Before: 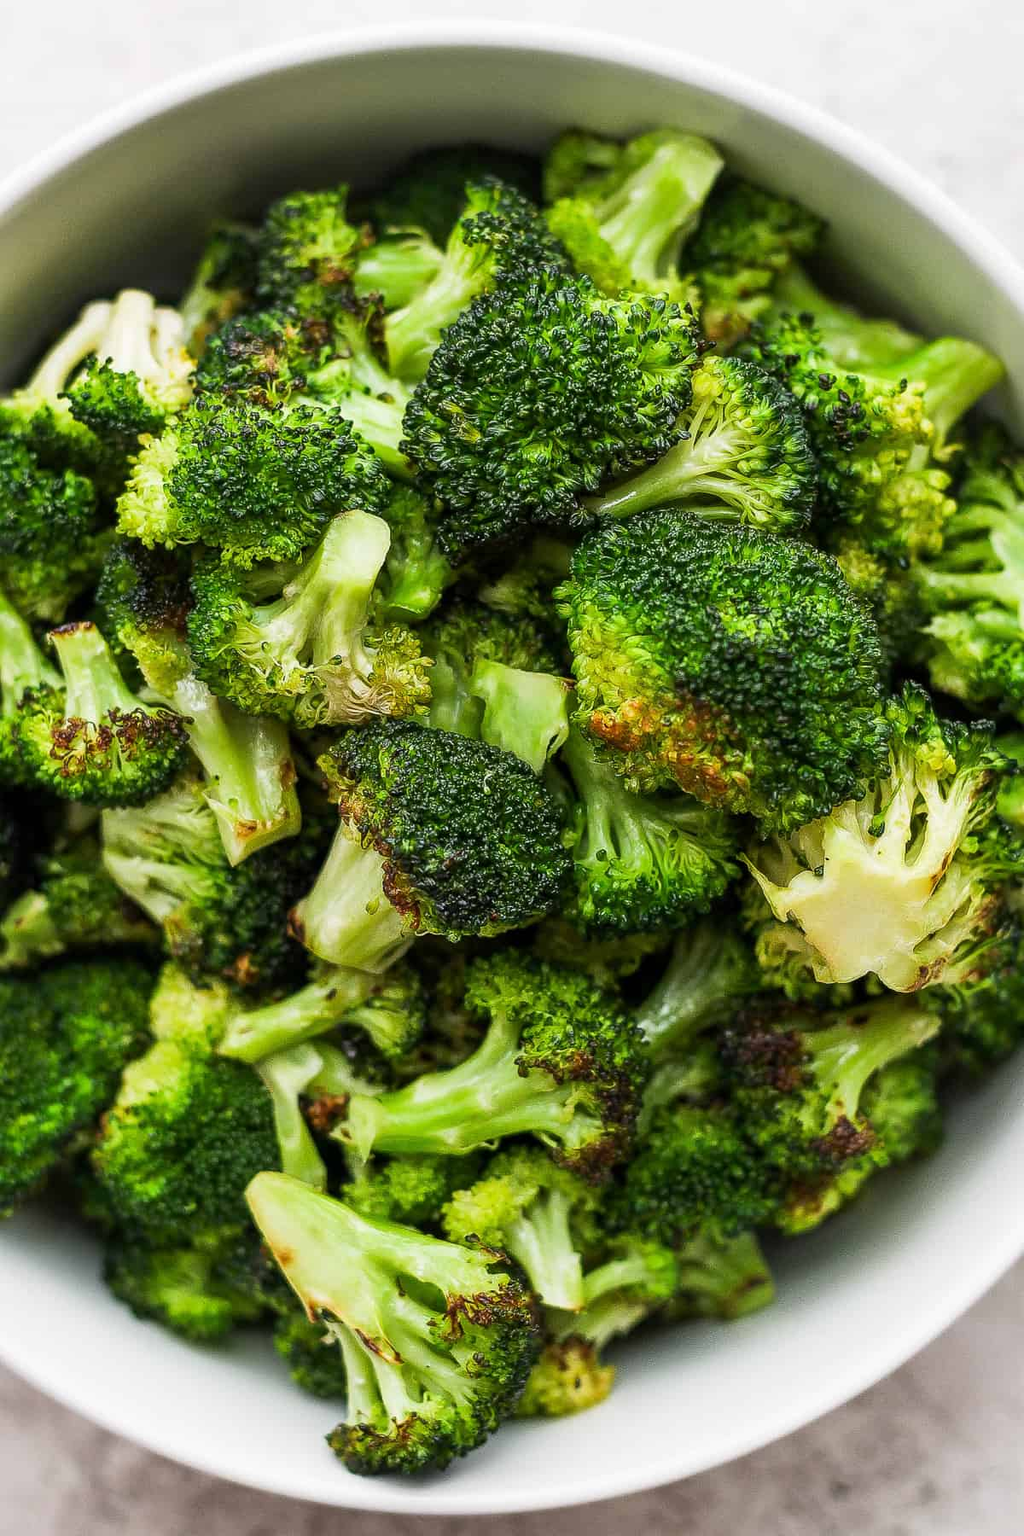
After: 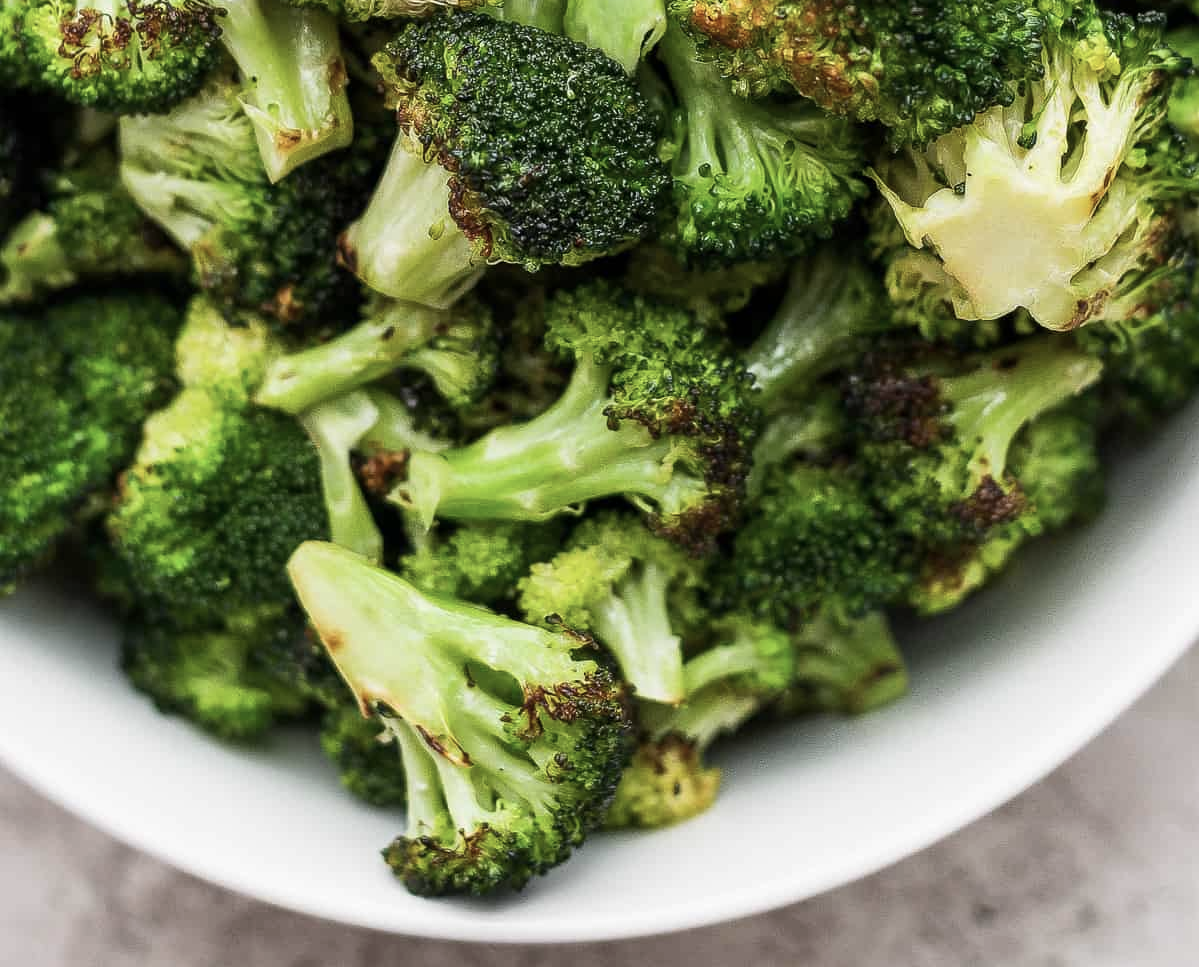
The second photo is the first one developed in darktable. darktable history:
crop and rotate: top 46.237%
contrast brightness saturation: contrast 0.06, brightness -0.01, saturation -0.23
white balance: emerald 1
